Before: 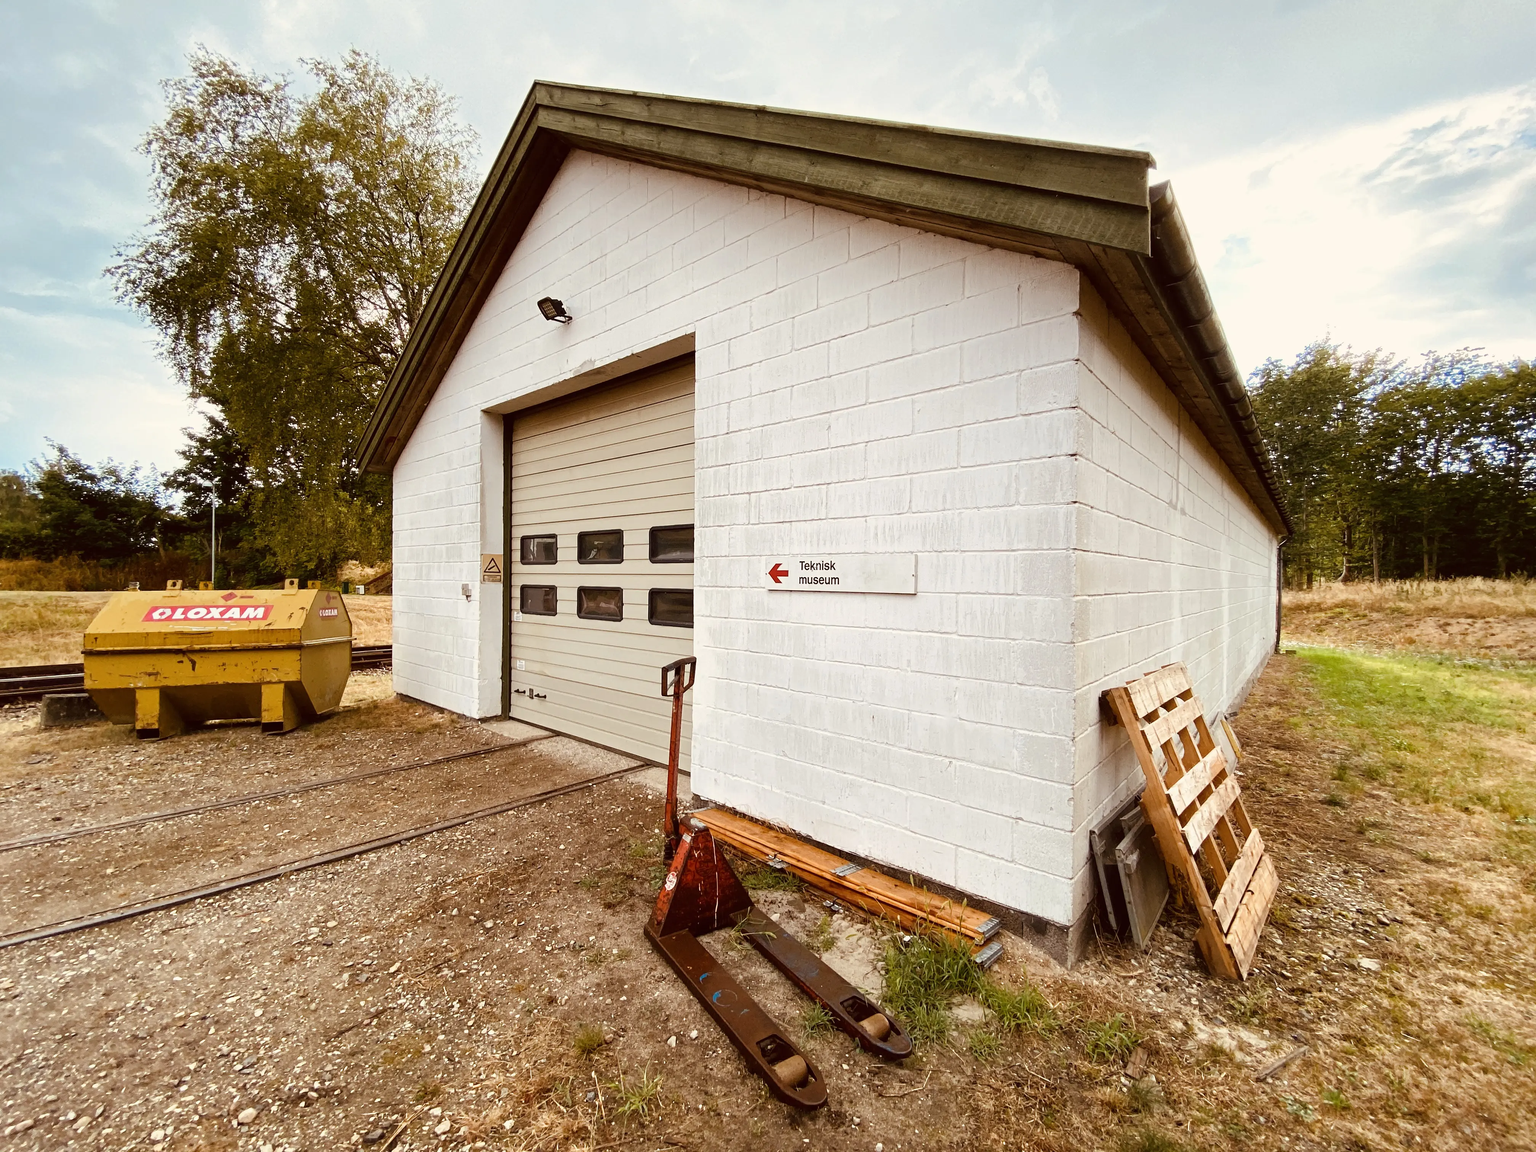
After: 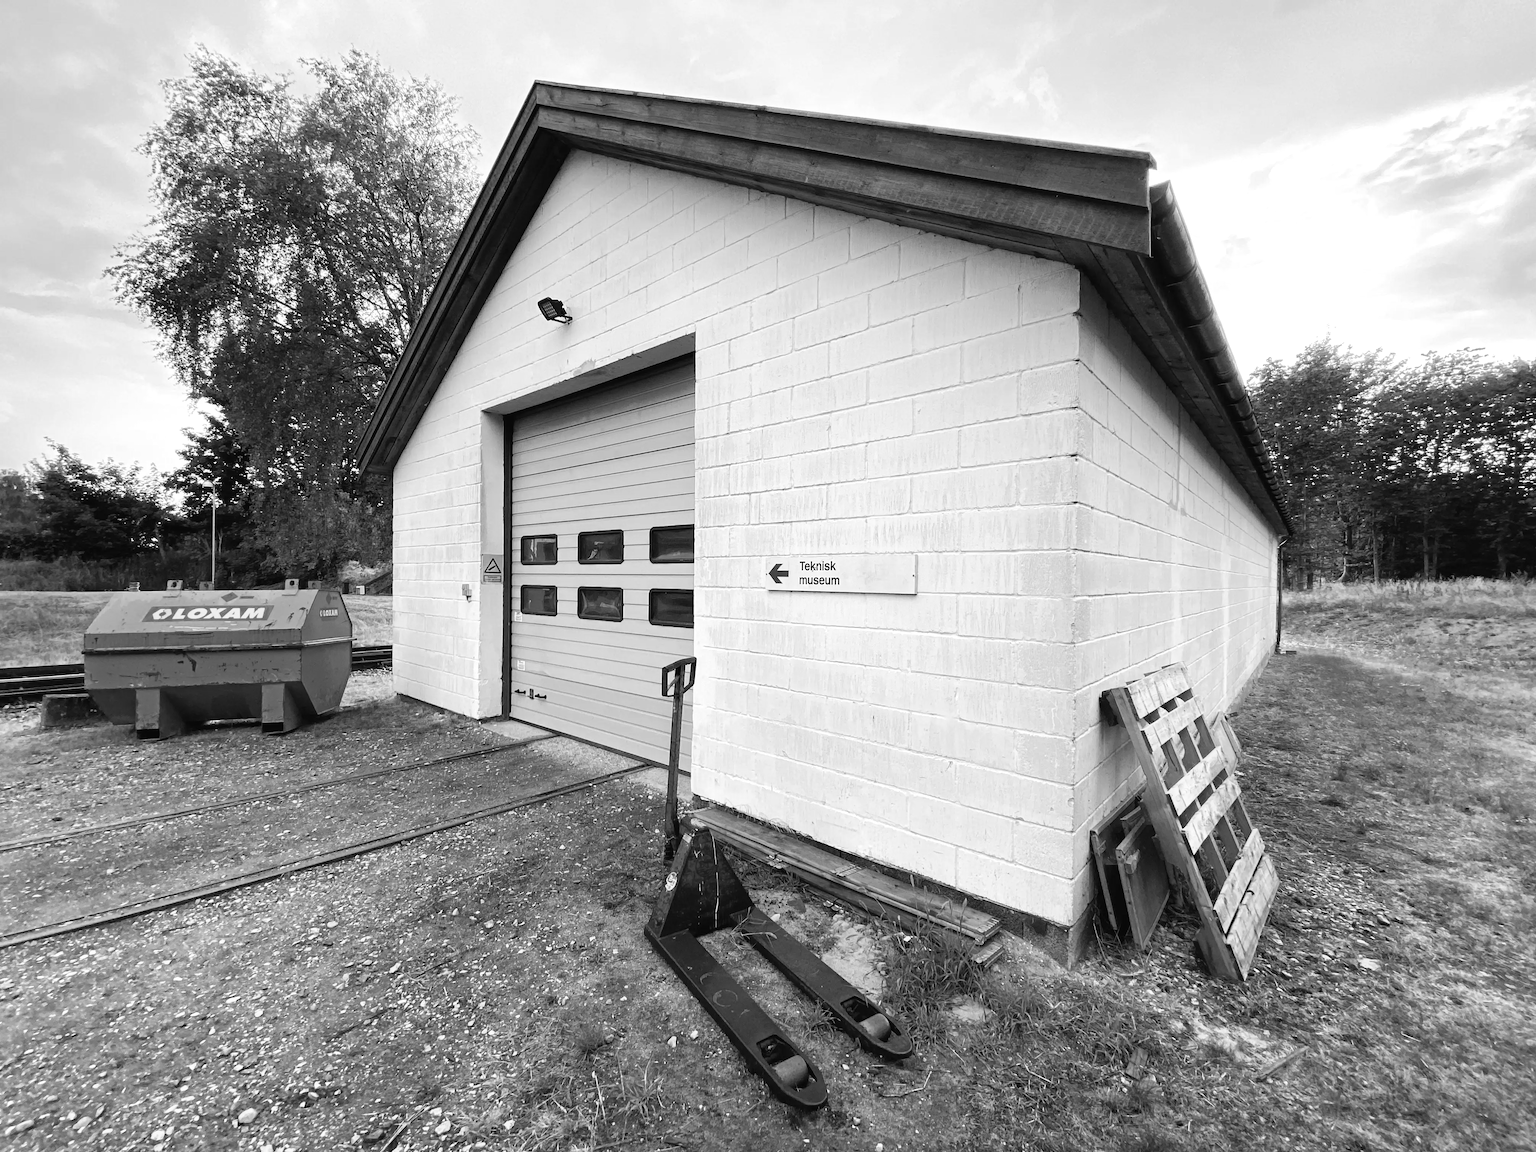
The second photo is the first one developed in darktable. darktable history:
monochrome: a 0, b 0, size 0.5, highlights 0.57
exposure: exposure 0.127 EV, compensate highlight preservation false
